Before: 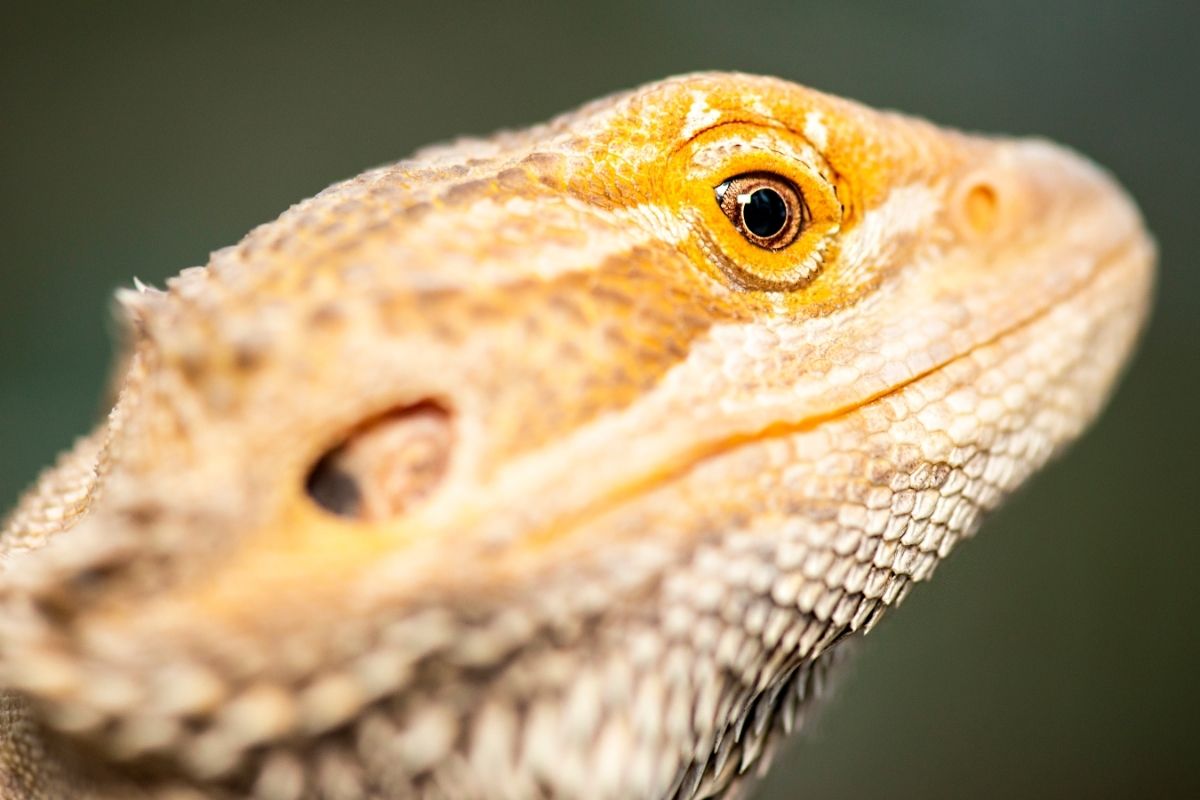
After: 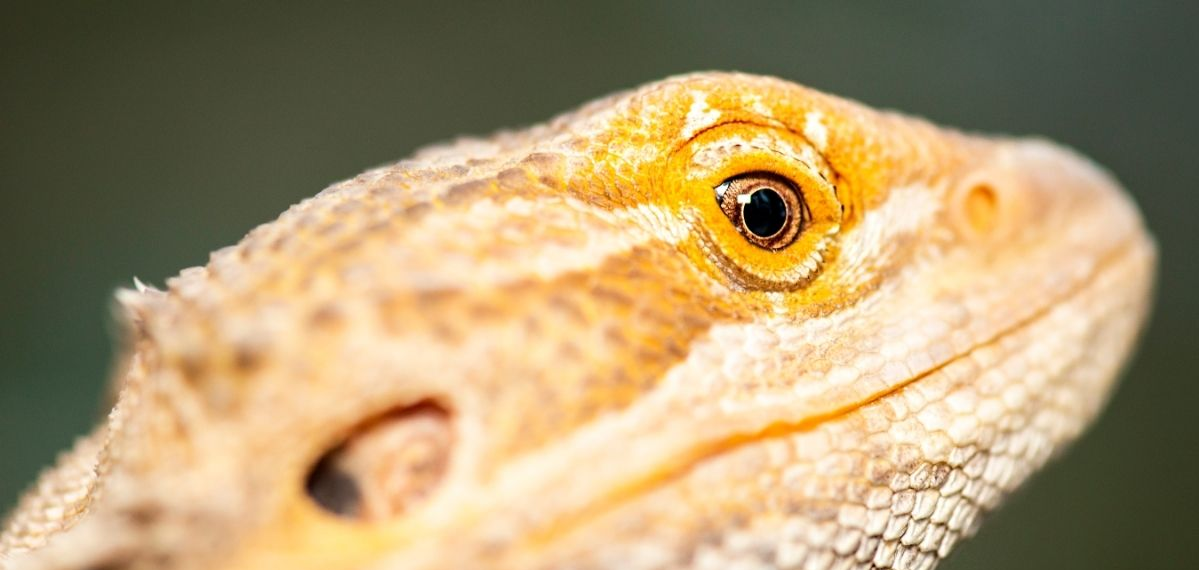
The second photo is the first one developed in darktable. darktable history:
crop: right 0%, bottom 28.733%
